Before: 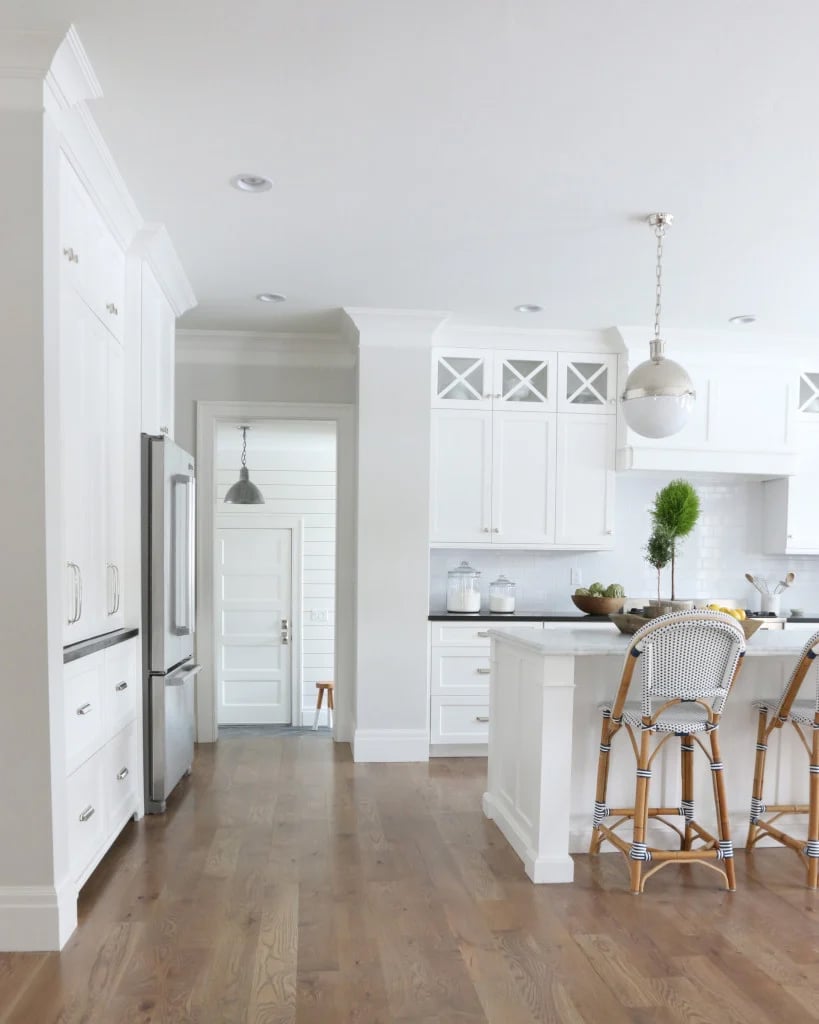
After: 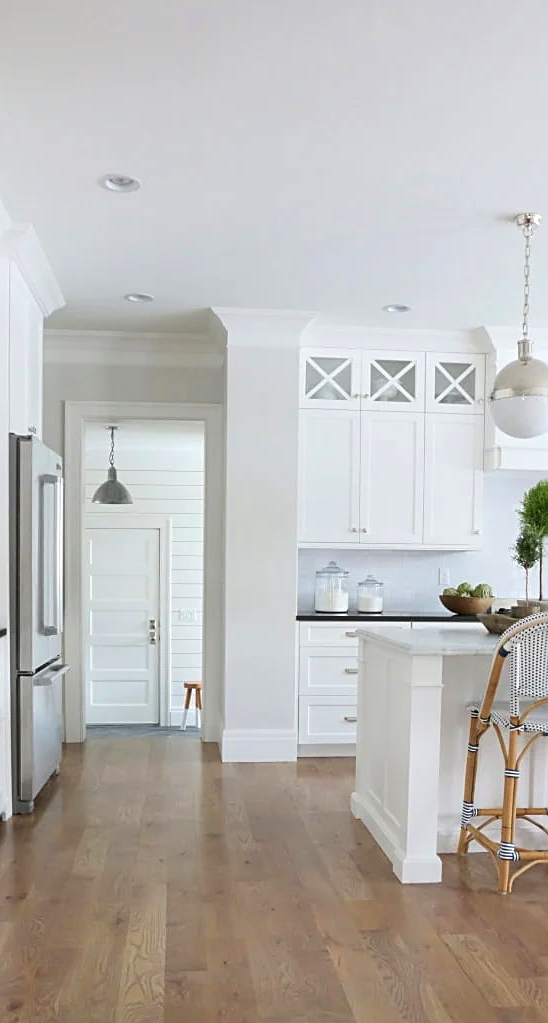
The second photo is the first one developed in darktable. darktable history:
velvia: on, module defaults
crop and rotate: left 16.157%, right 16.845%
sharpen: on, module defaults
